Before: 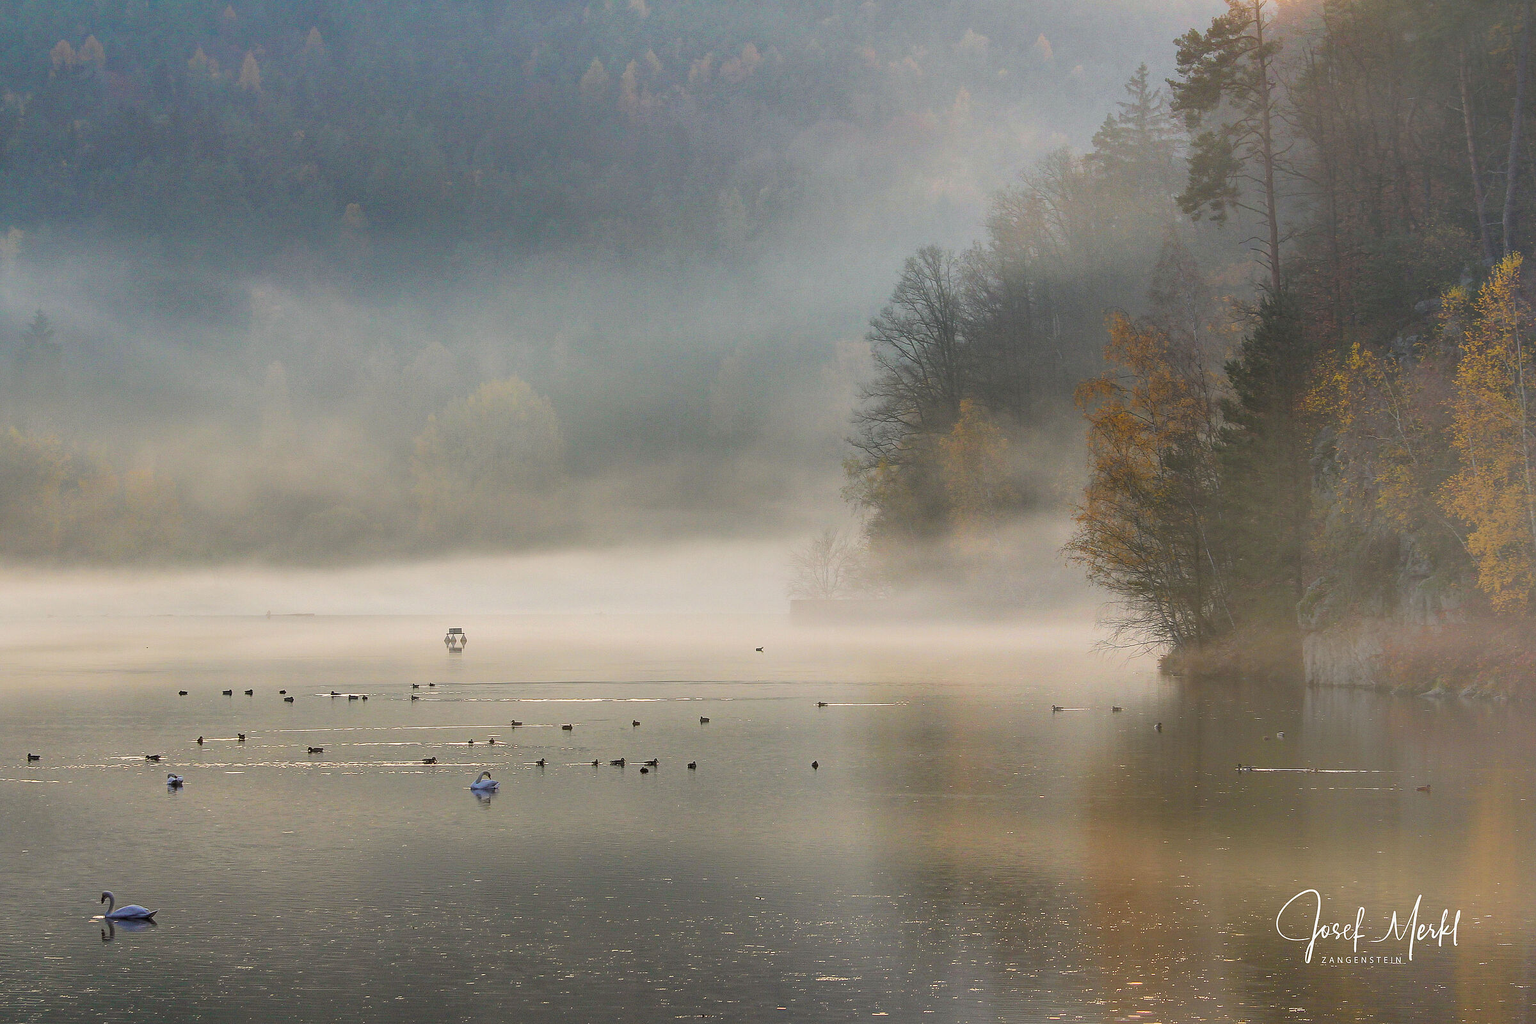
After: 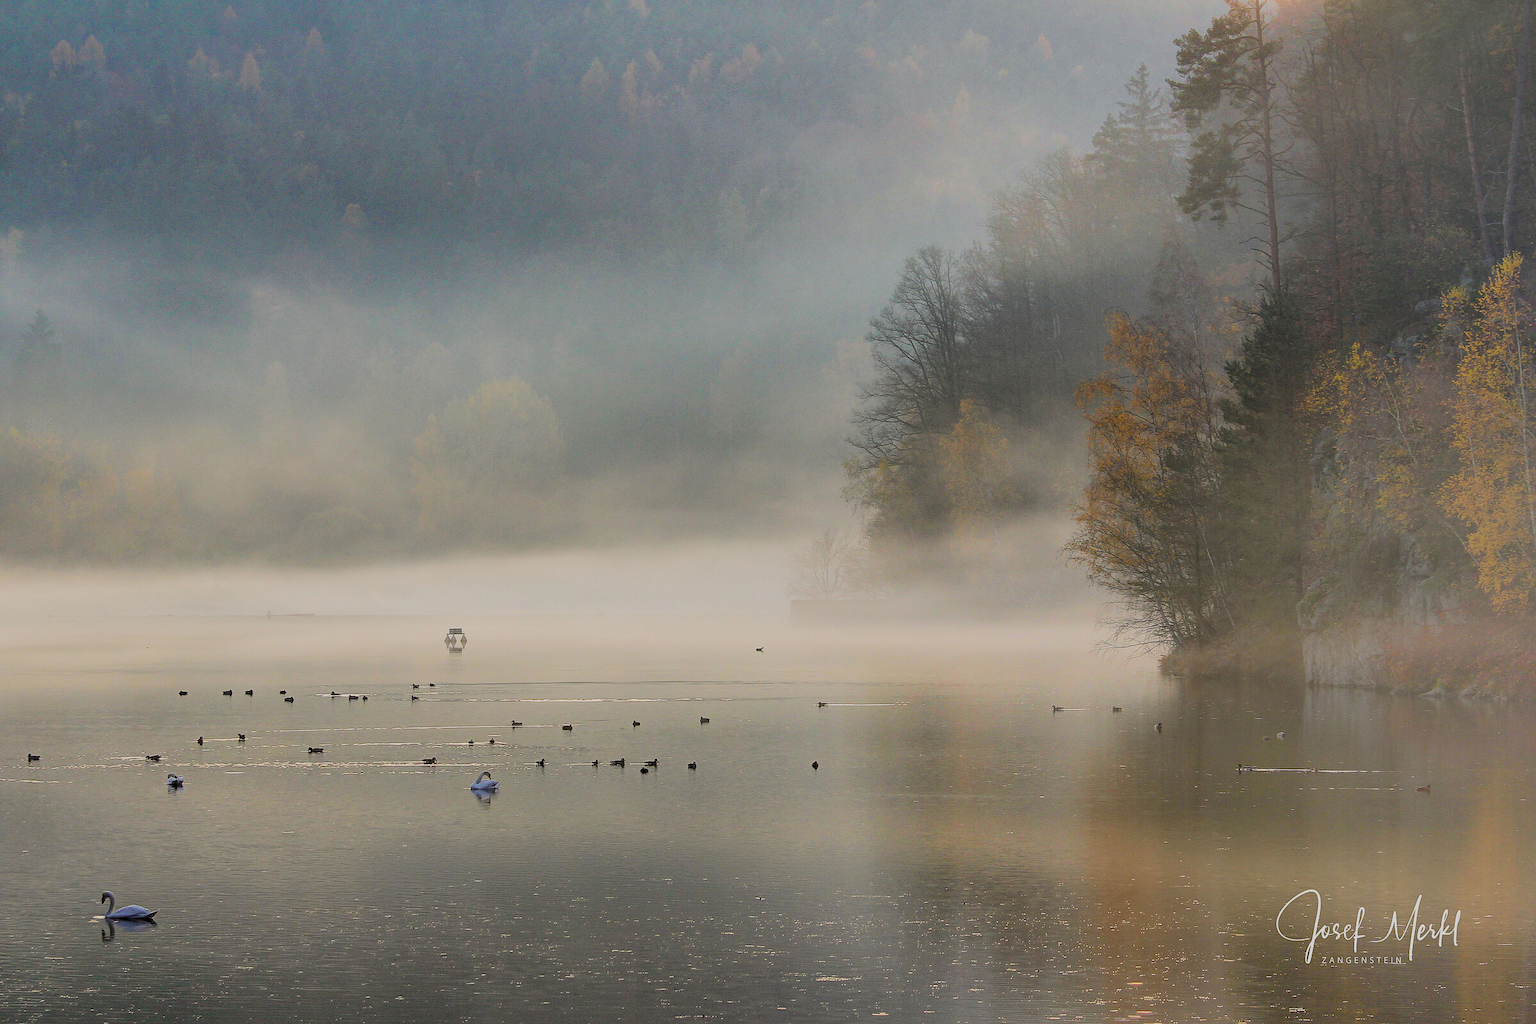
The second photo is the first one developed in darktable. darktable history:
filmic rgb: black relative exposure -7.65 EV, white relative exposure 4.56 EV, hardness 3.61, color science v6 (2022)
